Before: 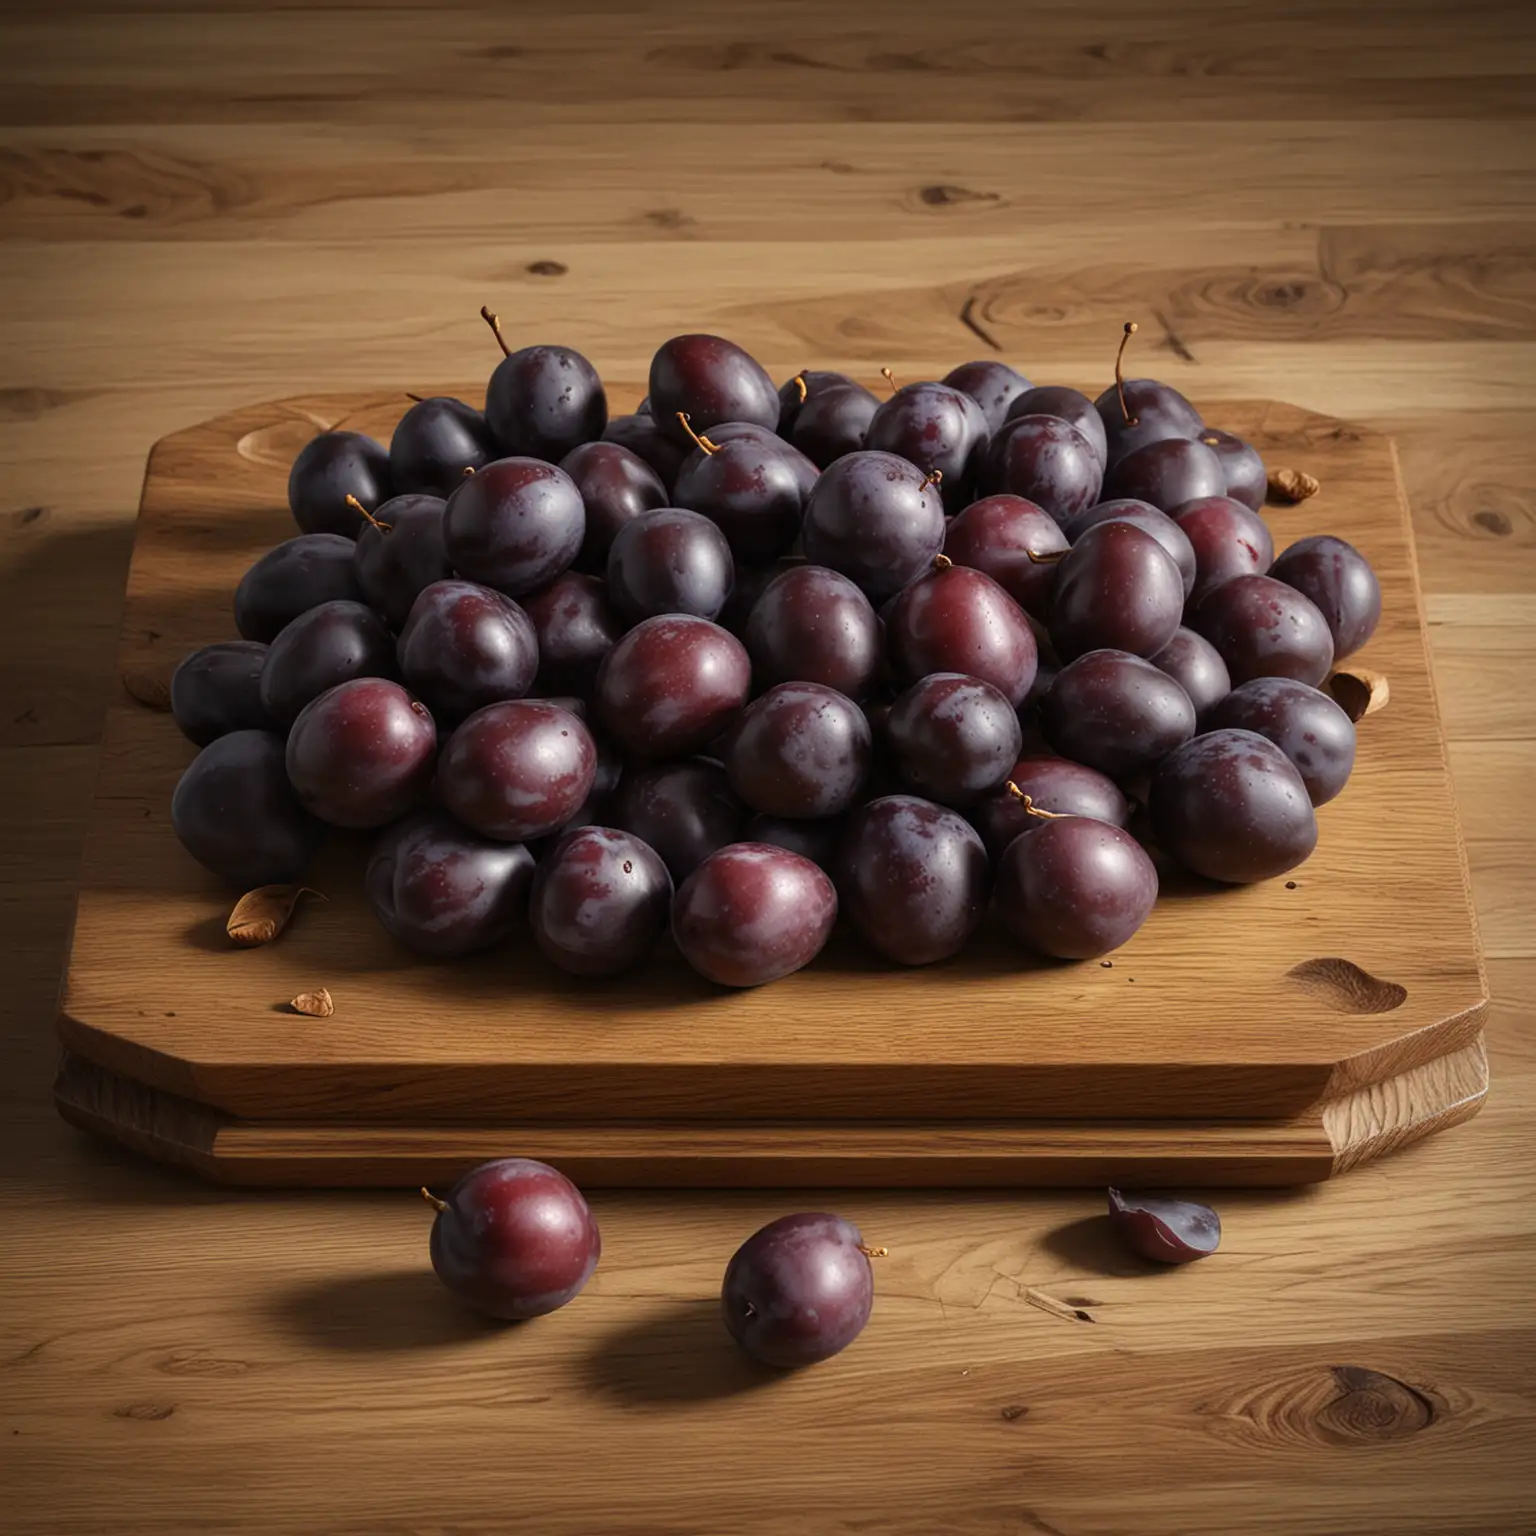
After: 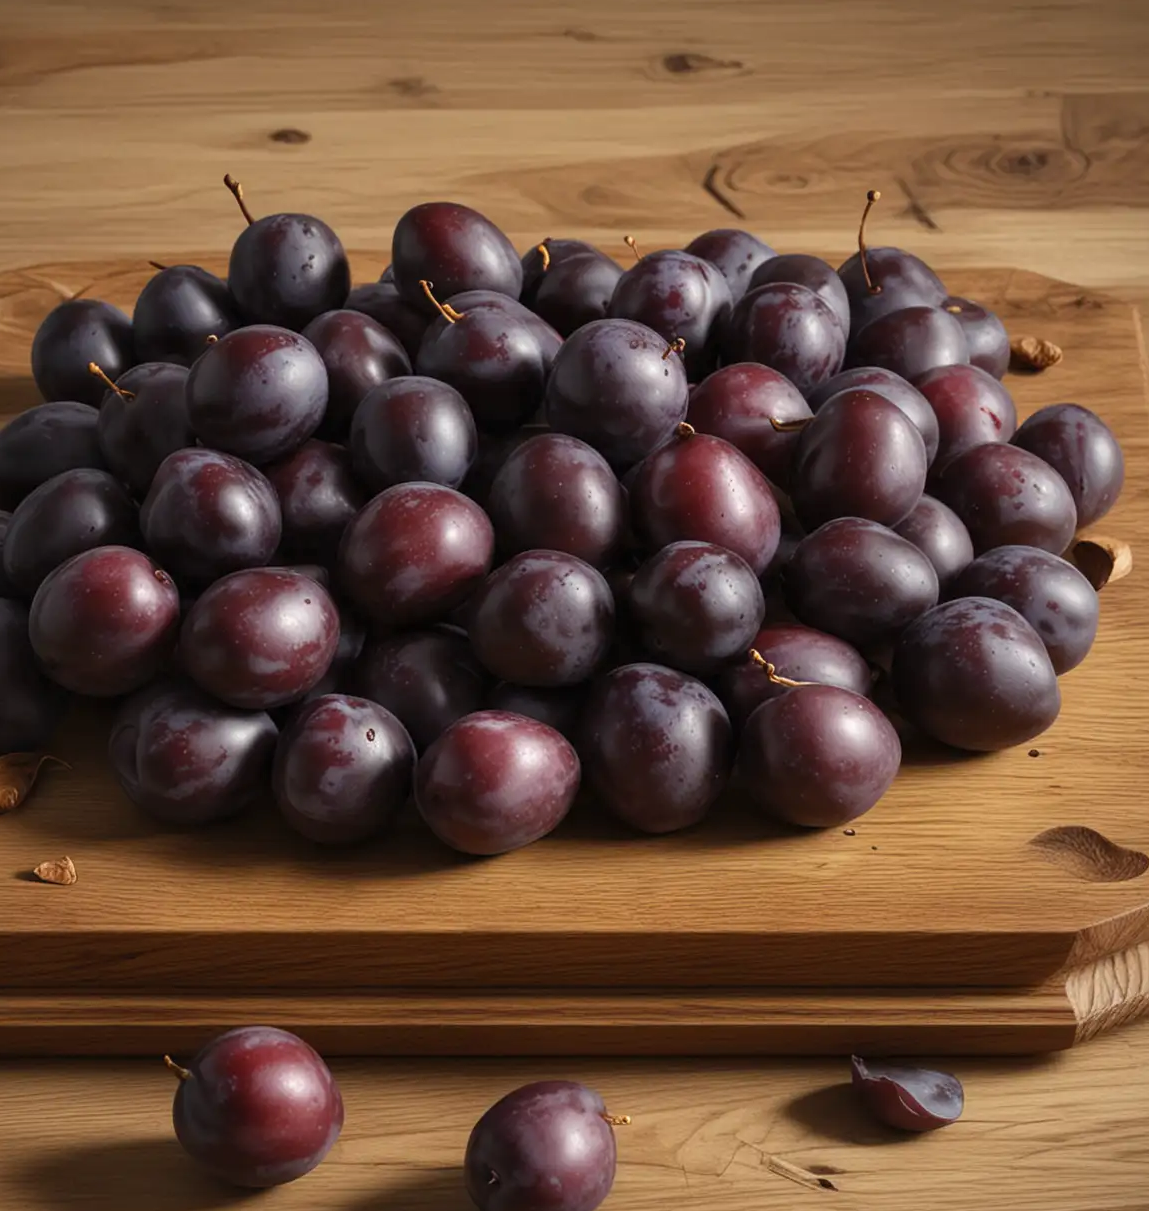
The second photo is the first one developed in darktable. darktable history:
crop: left 16.768%, top 8.653%, right 8.362%, bottom 12.485%
fill light: on, module defaults
tone equalizer: on, module defaults
